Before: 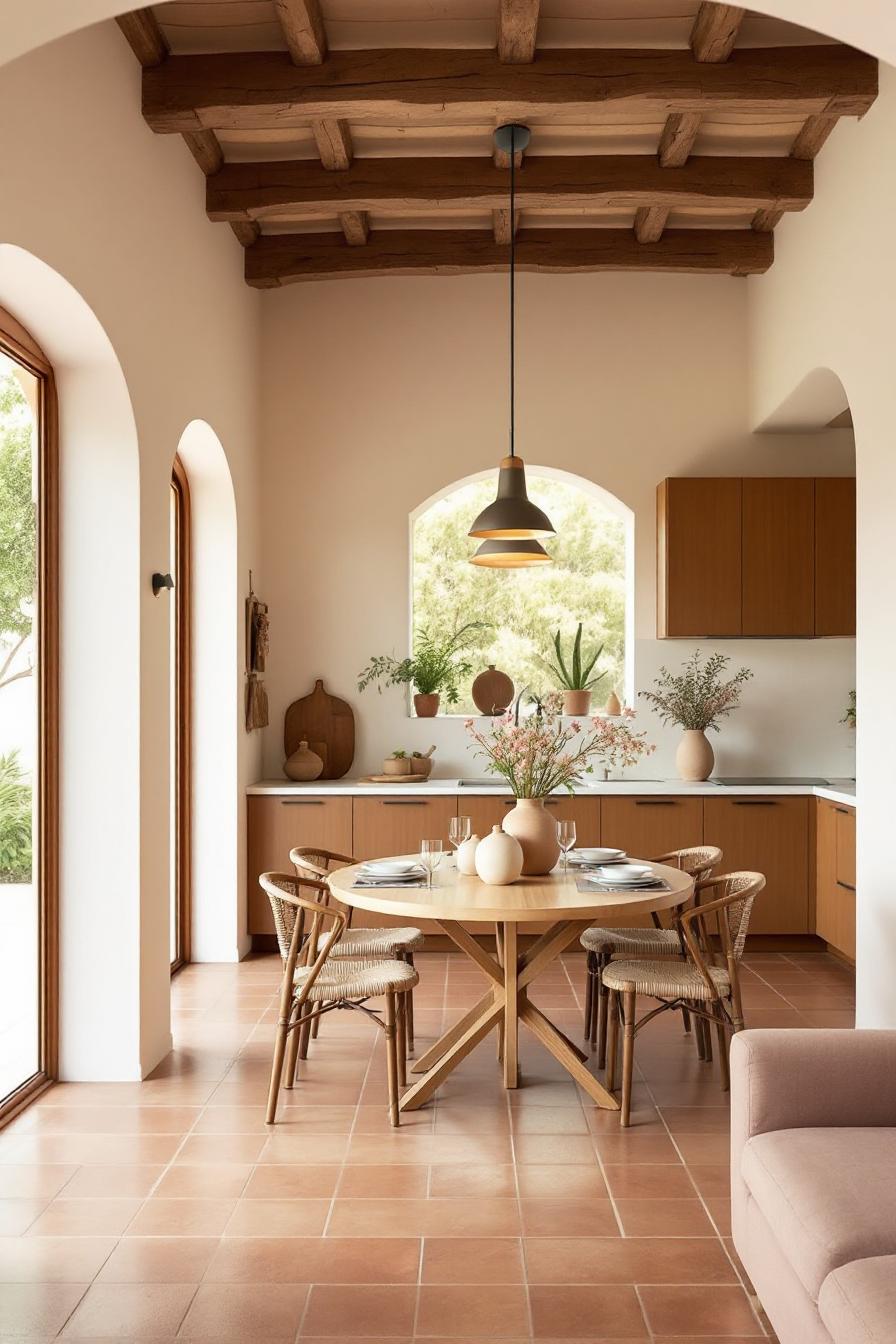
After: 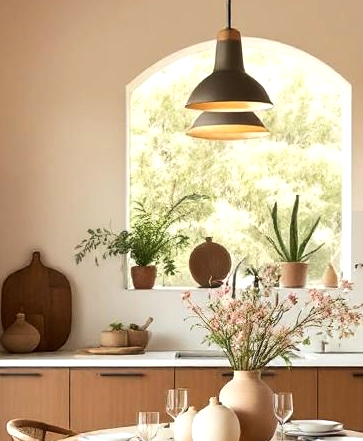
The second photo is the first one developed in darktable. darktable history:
exposure: black level correction 0.001, exposure -0.125 EV, compensate highlight preservation false
crop: left 31.677%, top 31.906%, right 27.797%, bottom 35.269%
tone equalizer: -8 EV -0.4 EV, -7 EV -0.359 EV, -6 EV -0.355 EV, -5 EV -0.229 EV, -3 EV 0.233 EV, -2 EV 0.358 EV, -1 EV 0.386 EV, +0 EV 0.402 EV, edges refinement/feathering 500, mask exposure compensation -1.57 EV, preserve details no
